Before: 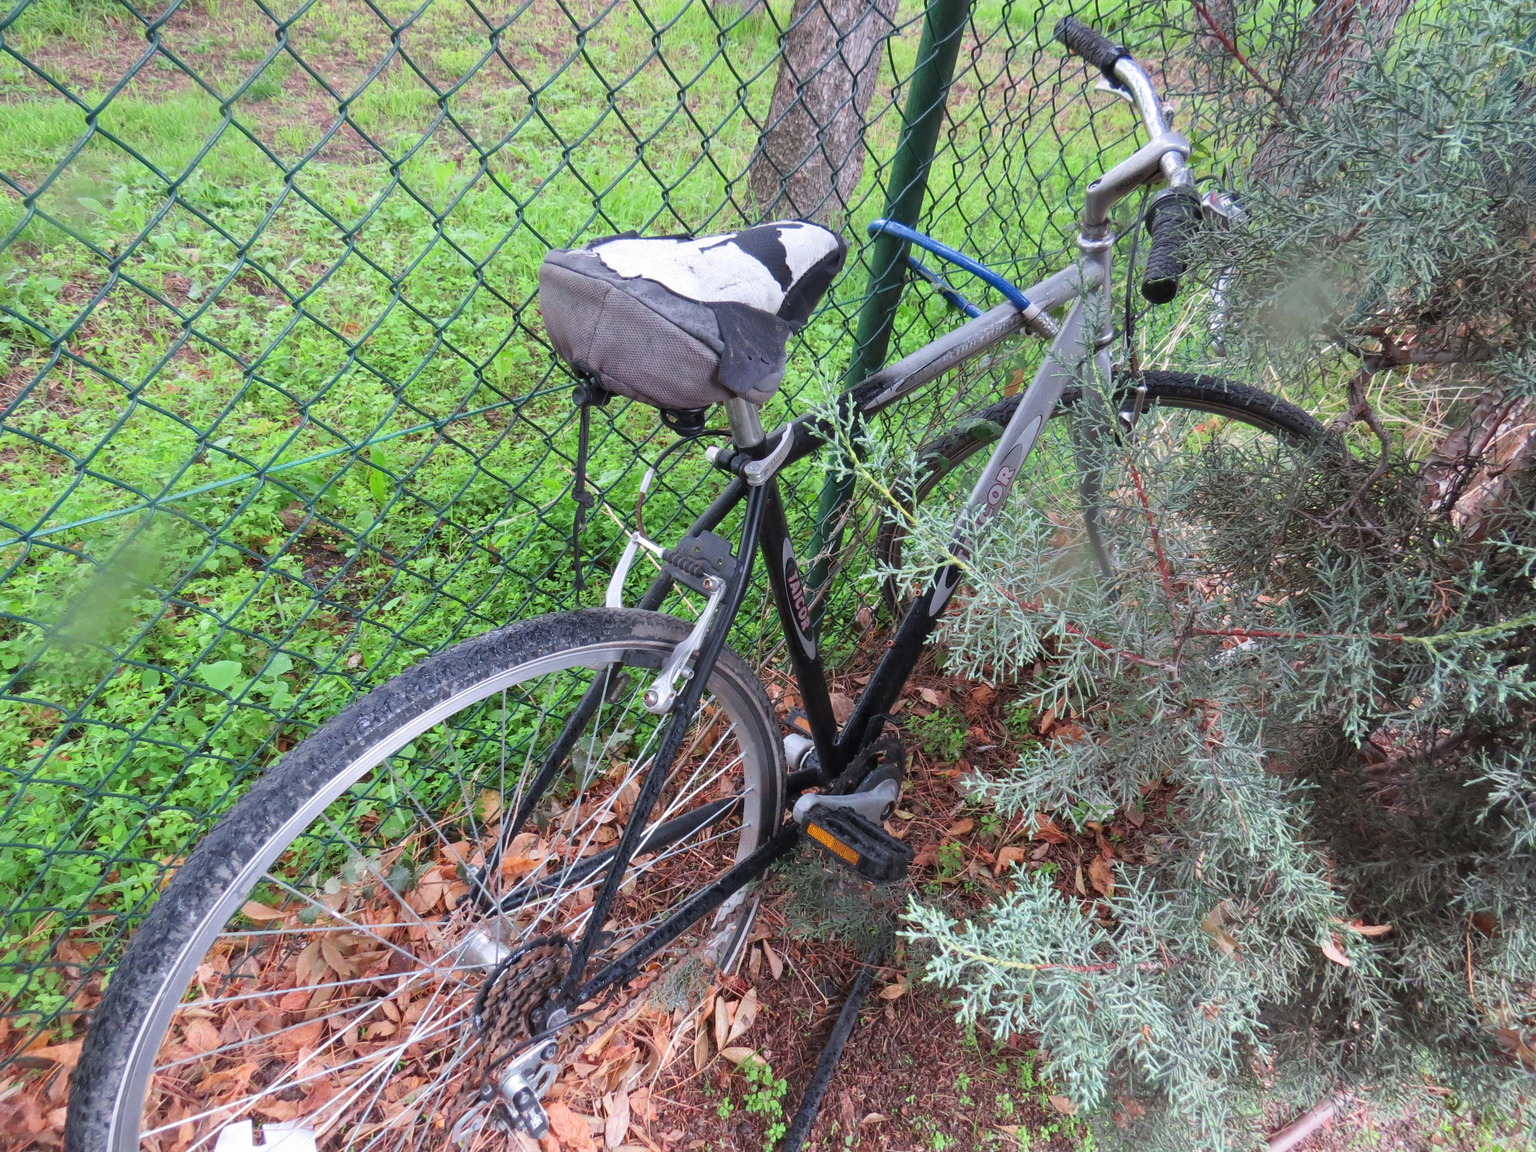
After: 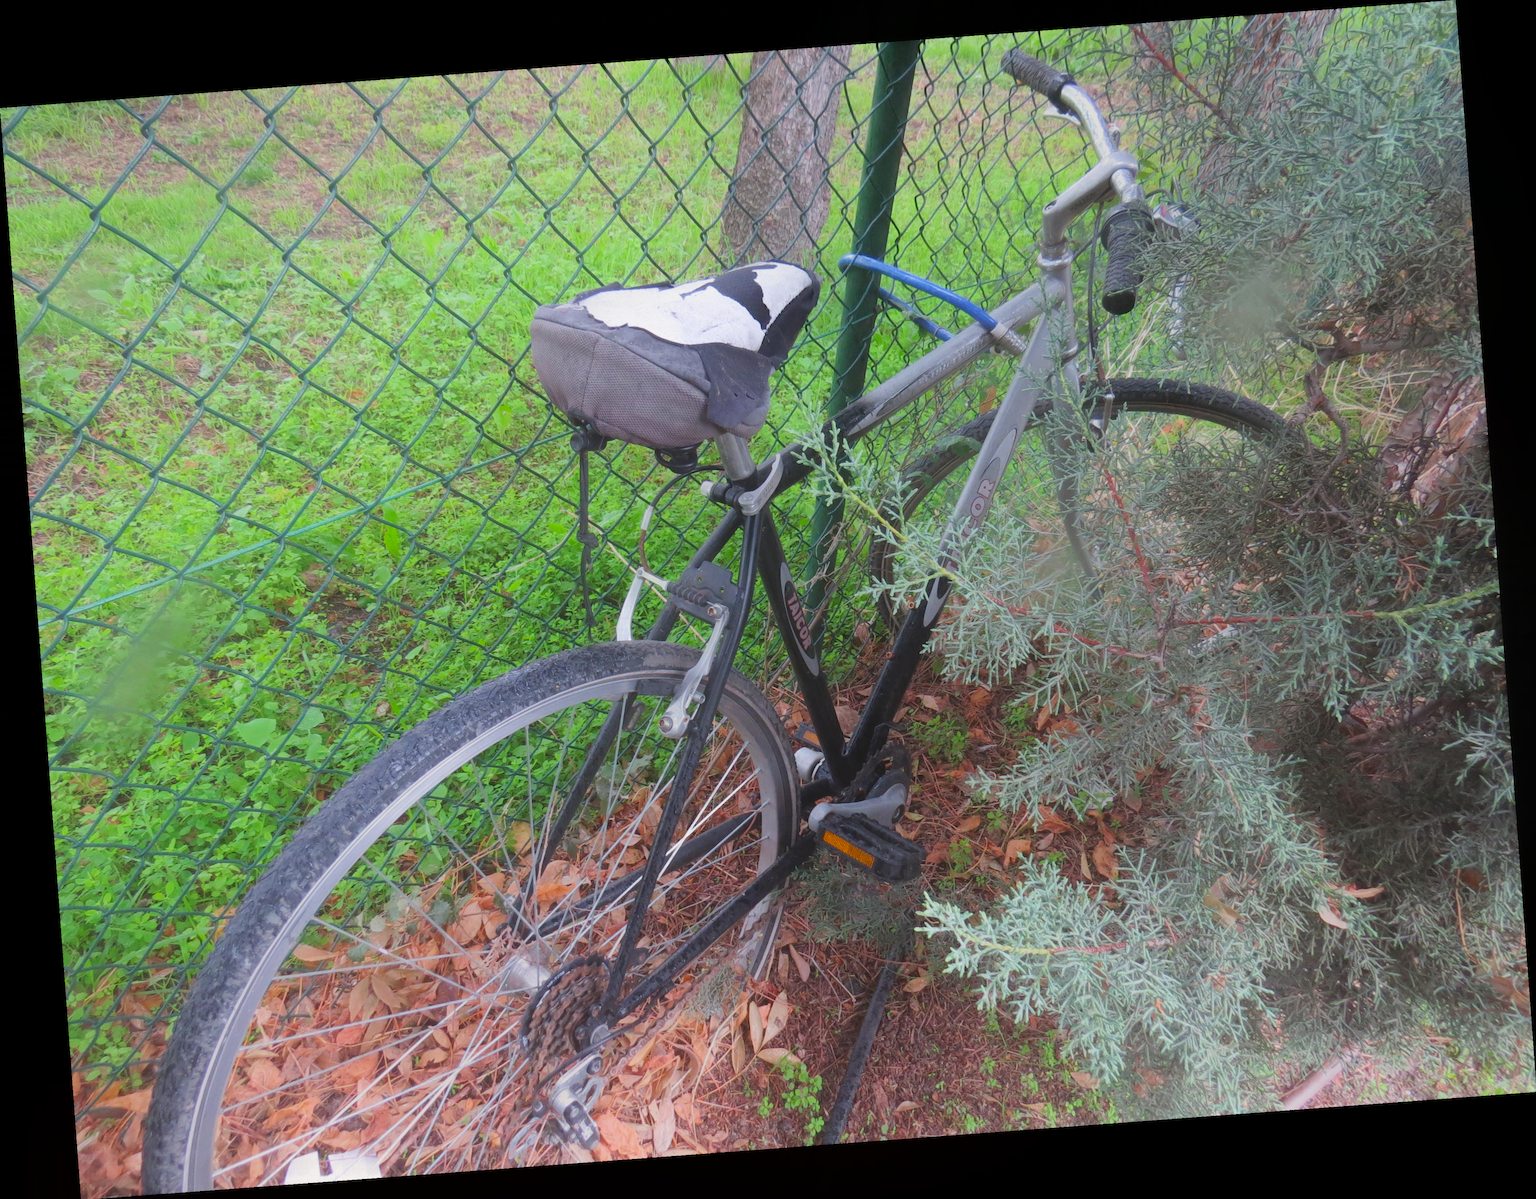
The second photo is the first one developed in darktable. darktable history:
color balance: output saturation 110%
rotate and perspective: rotation -4.25°, automatic cropping off
contrast equalizer: octaves 7, y [[0.6 ×6], [0.55 ×6], [0 ×6], [0 ×6], [0 ×6]], mix -1
